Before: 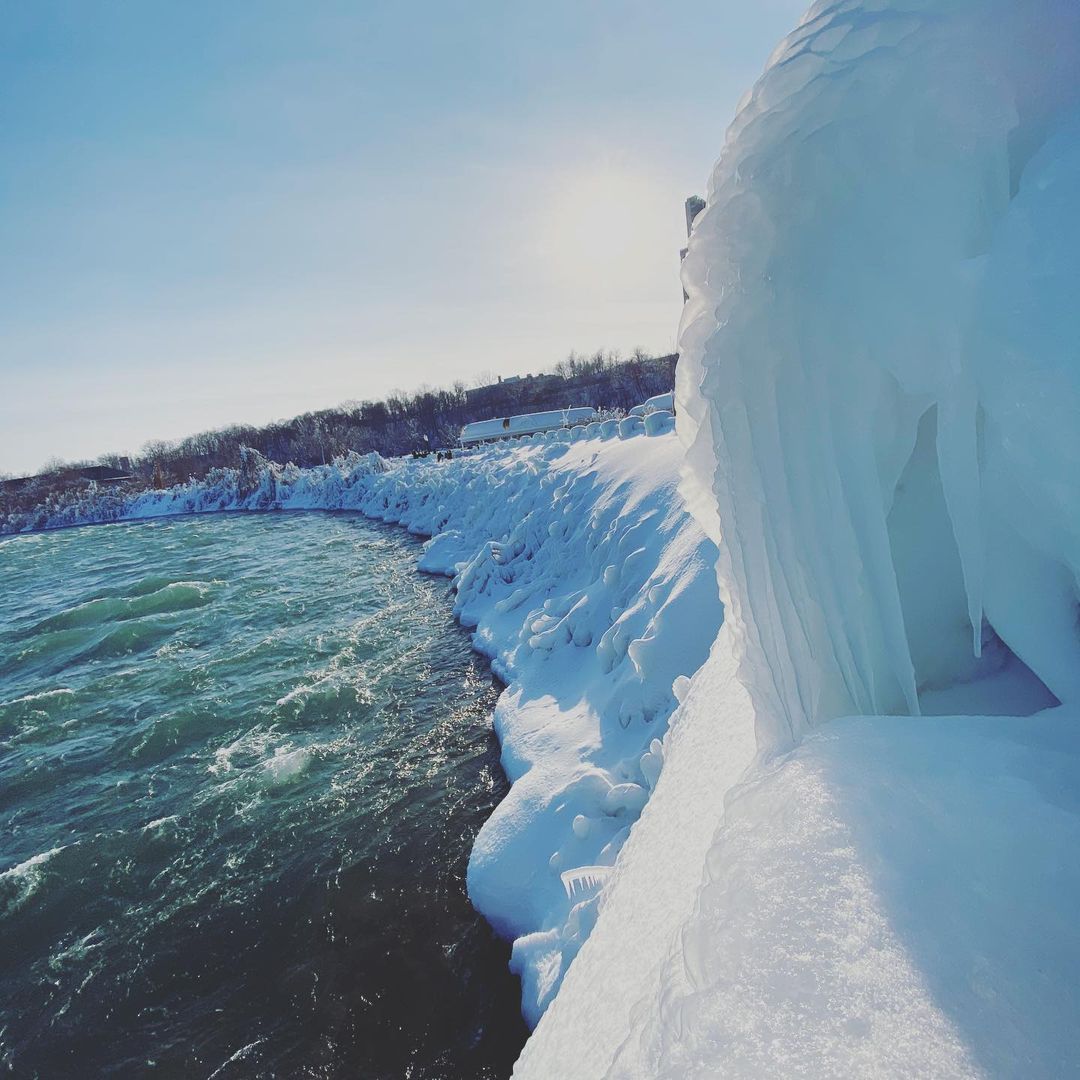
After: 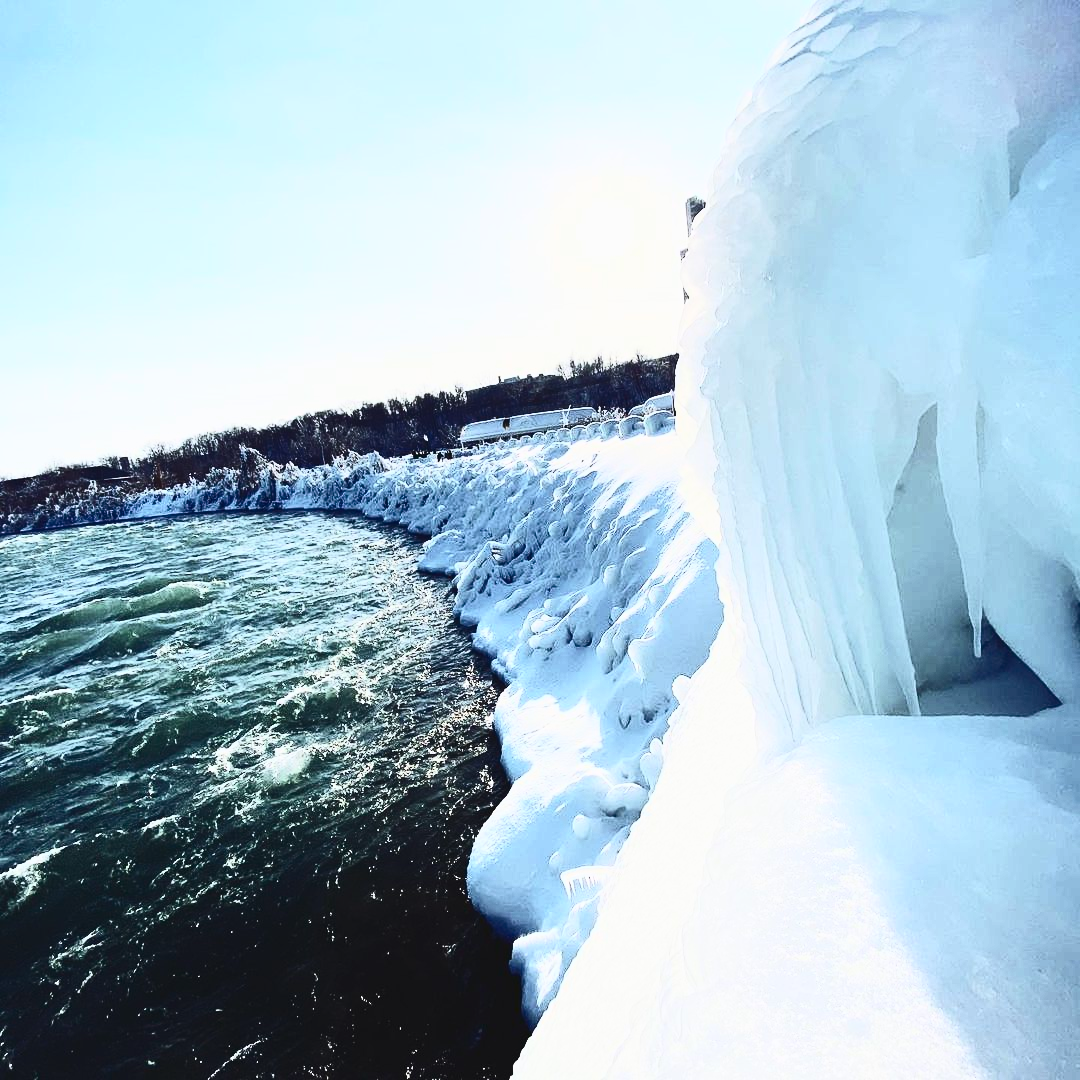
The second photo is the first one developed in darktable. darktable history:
contrast brightness saturation: contrast 0.911, brightness 0.193
